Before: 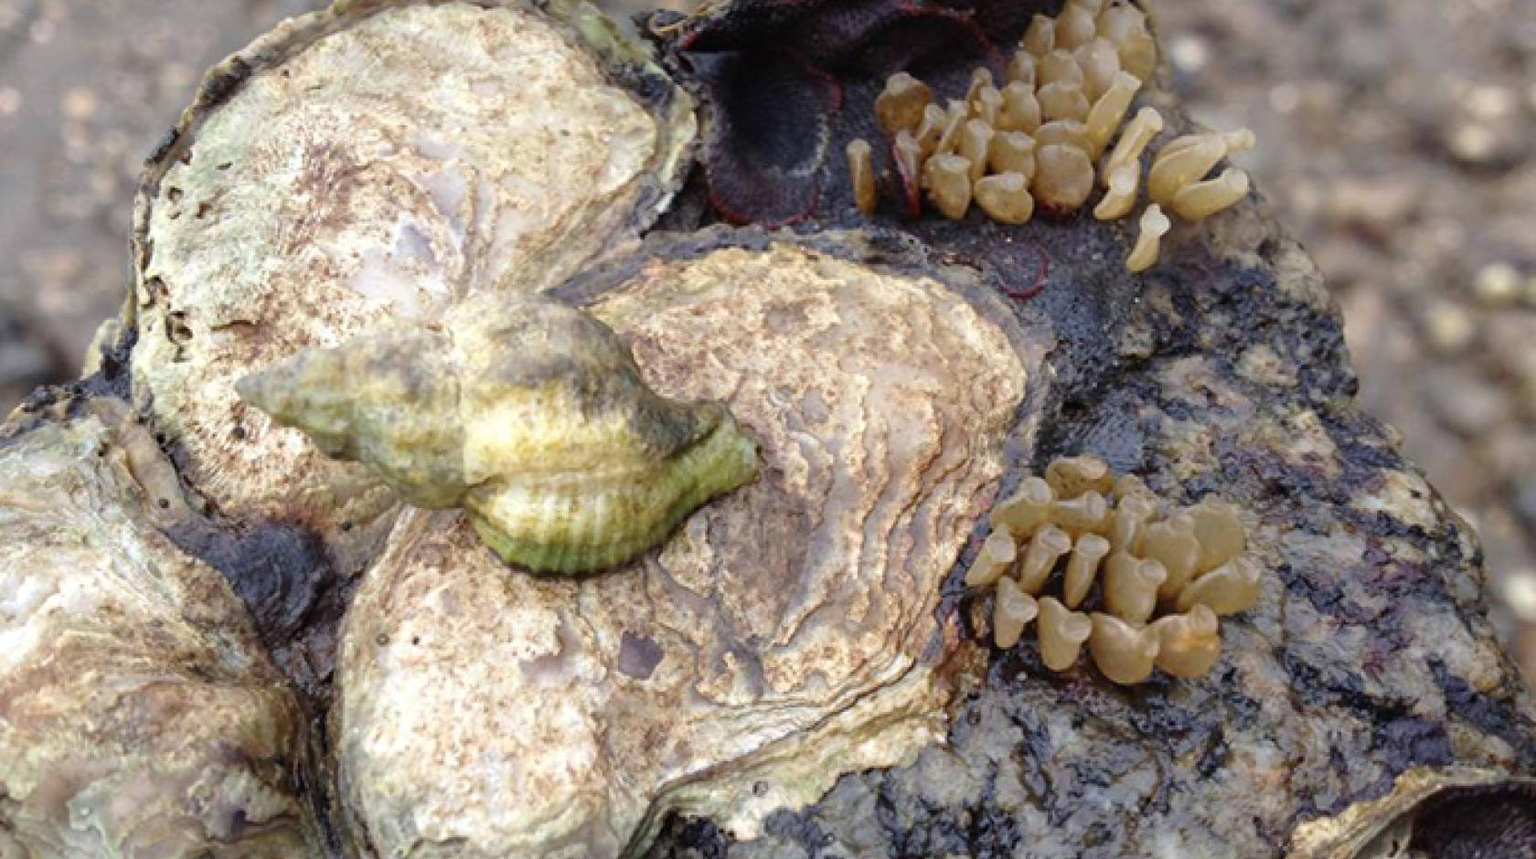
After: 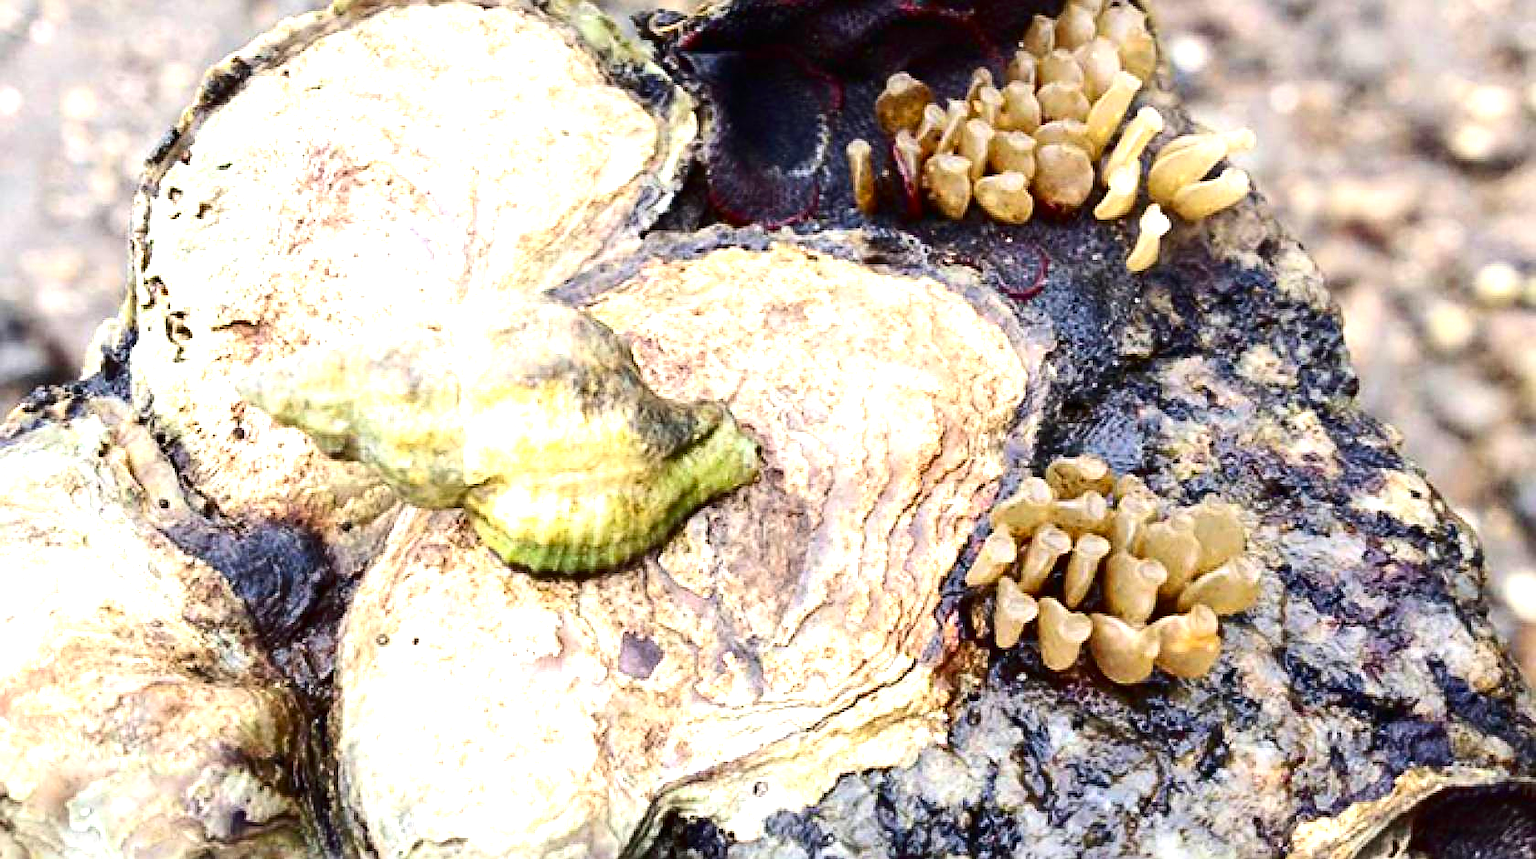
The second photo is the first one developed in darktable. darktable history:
exposure: black level correction 0, exposure 1.291 EV, compensate exposure bias true, compensate highlight preservation false
contrast brightness saturation: contrast 0.216, brightness -0.193, saturation 0.231
sharpen: on, module defaults
